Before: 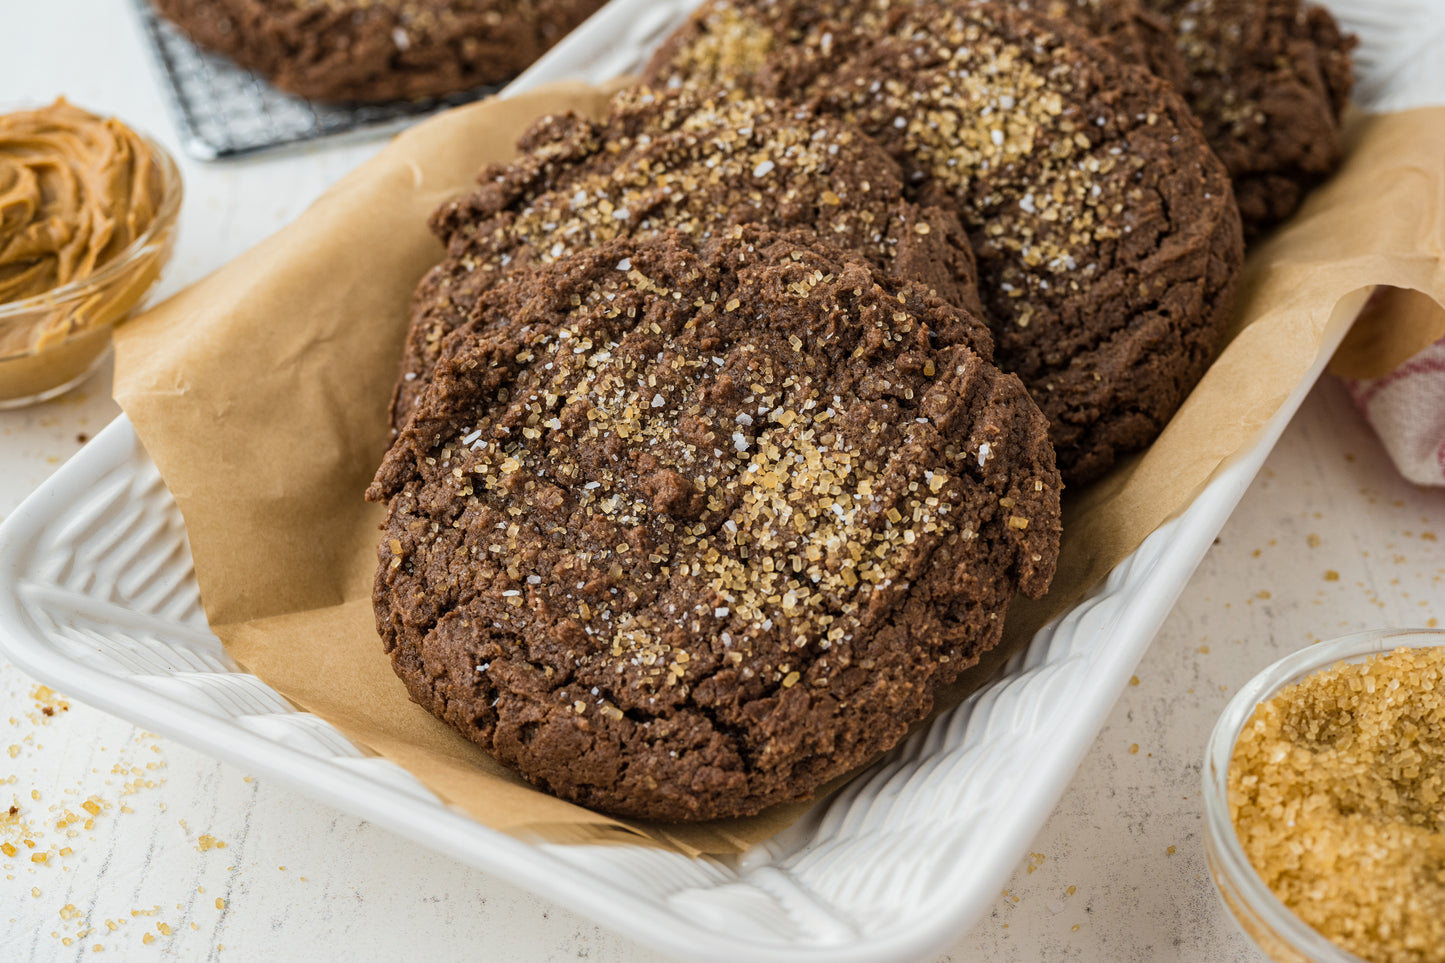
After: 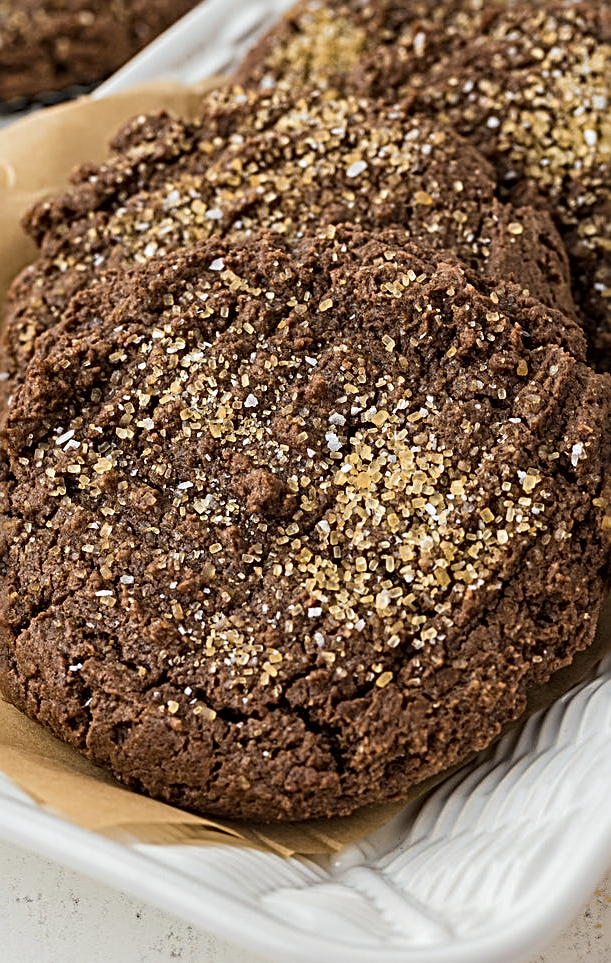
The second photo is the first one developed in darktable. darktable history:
crop: left 28.211%, right 29.49%
sharpen: radius 2.992, amount 0.767
local contrast: mode bilateral grid, contrast 19, coarseness 50, detail 120%, midtone range 0.2
